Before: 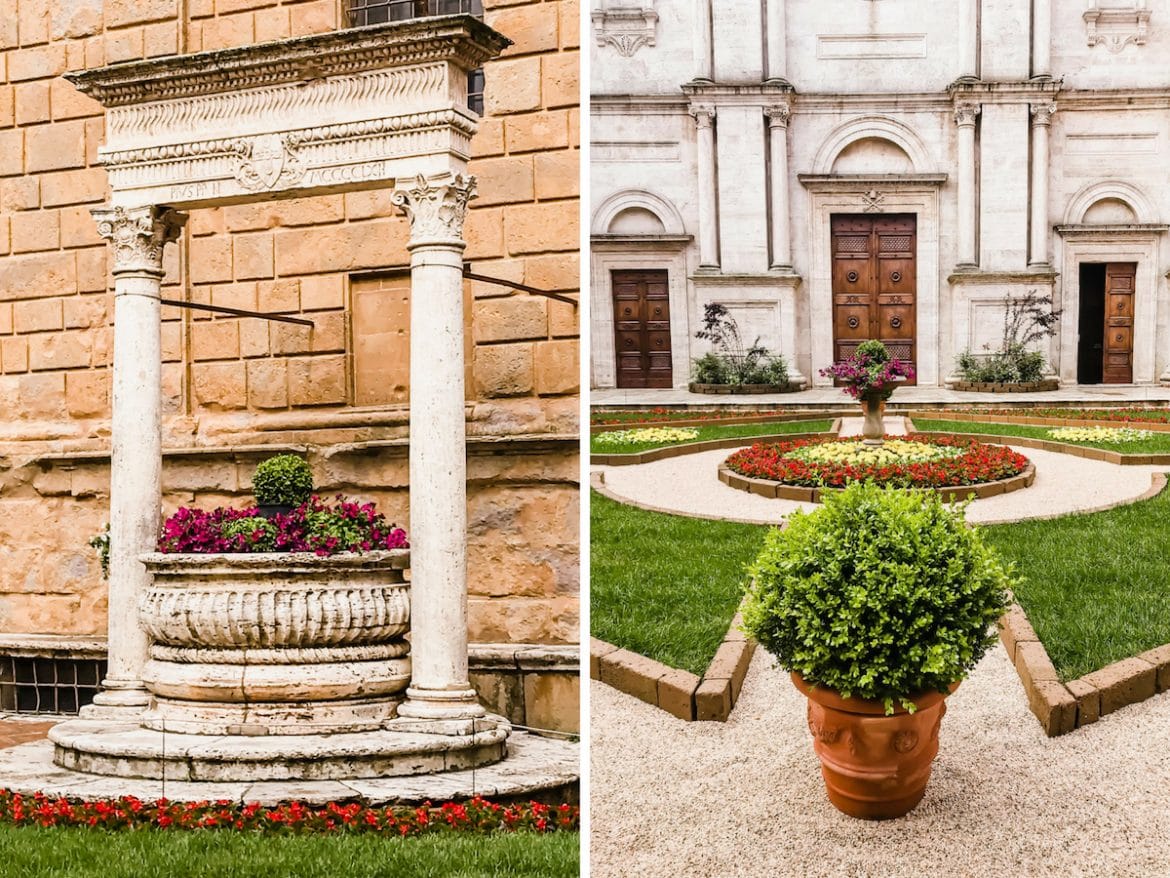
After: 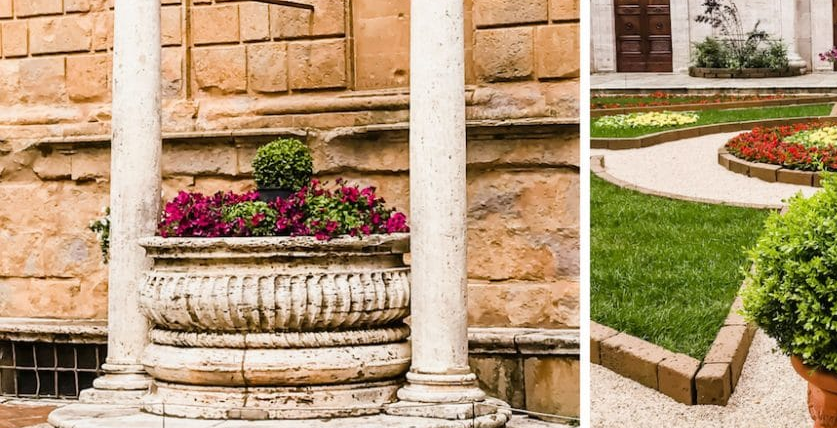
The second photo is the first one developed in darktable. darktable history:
crop: top 36.024%, right 28.405%, bottom 15.138%
